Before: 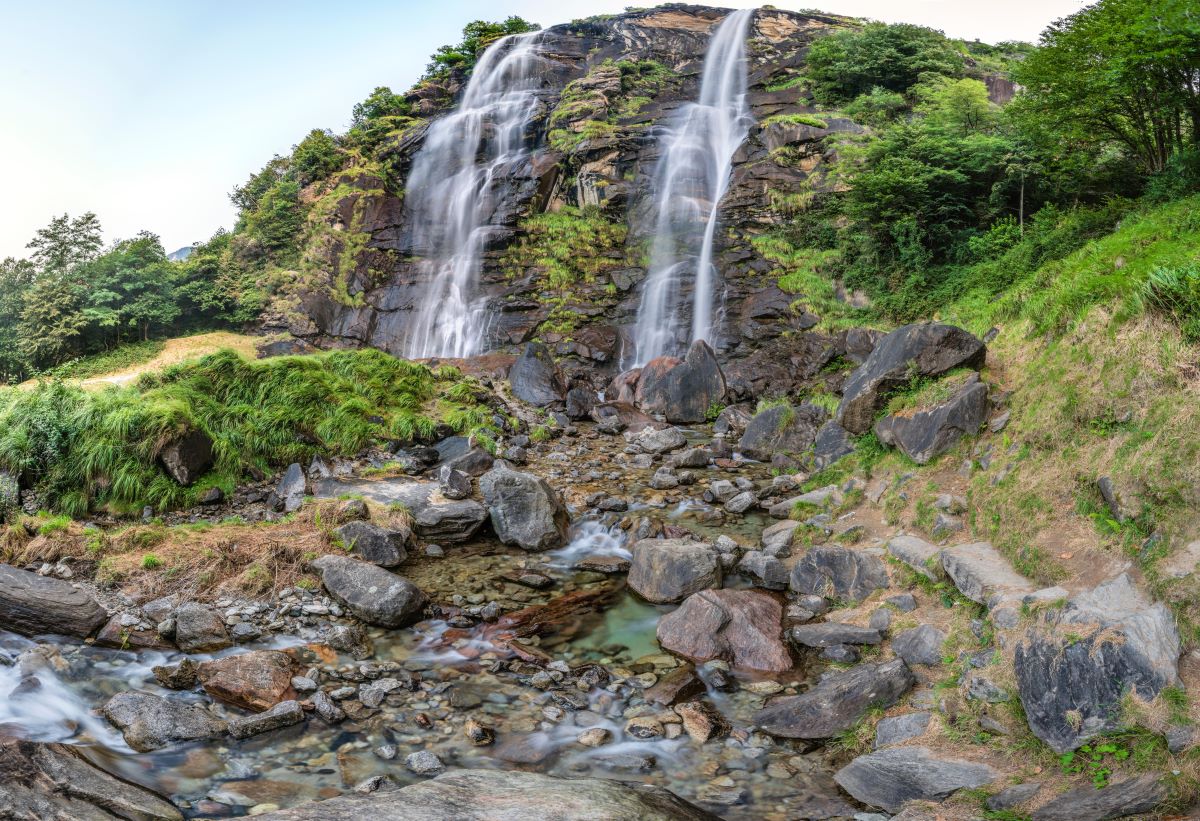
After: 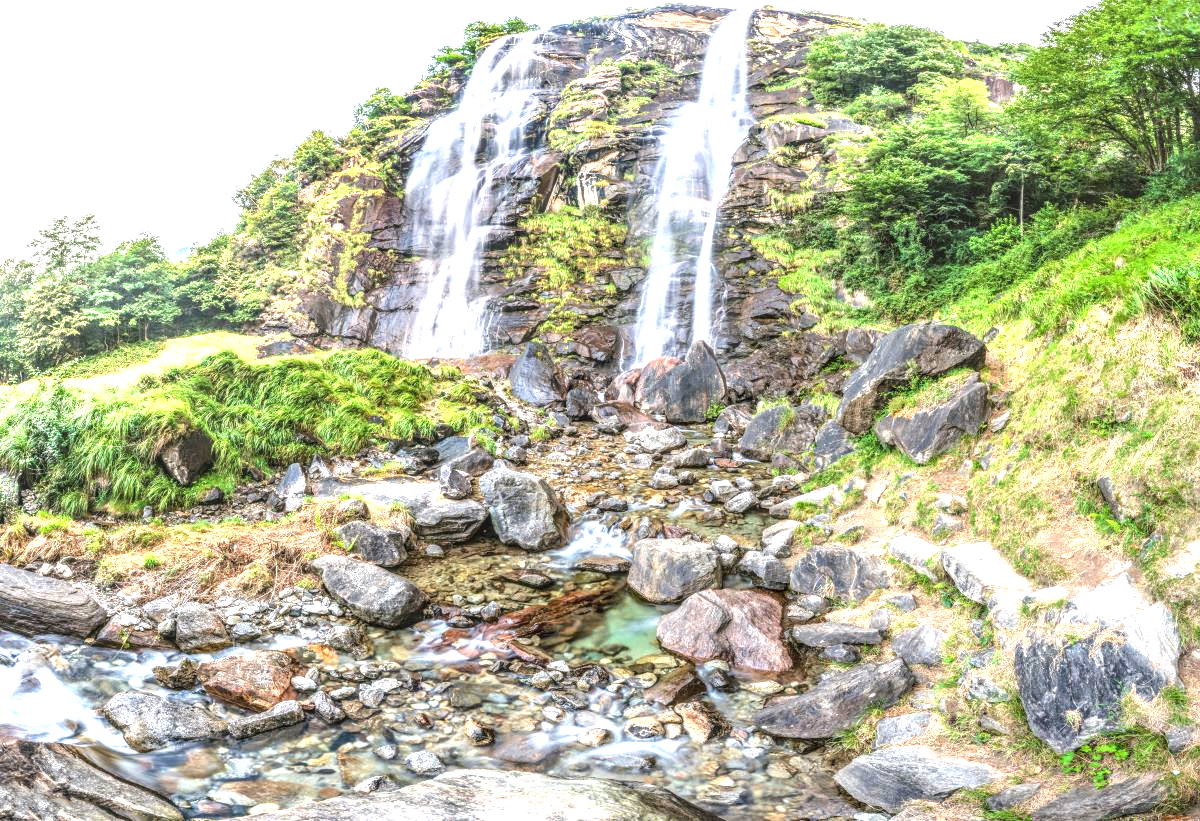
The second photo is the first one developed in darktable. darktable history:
local contrast: highlights 1%, shadows 1%, detail 134%
exposure: exposure 1.476 EV, compensate highlight preservation false
